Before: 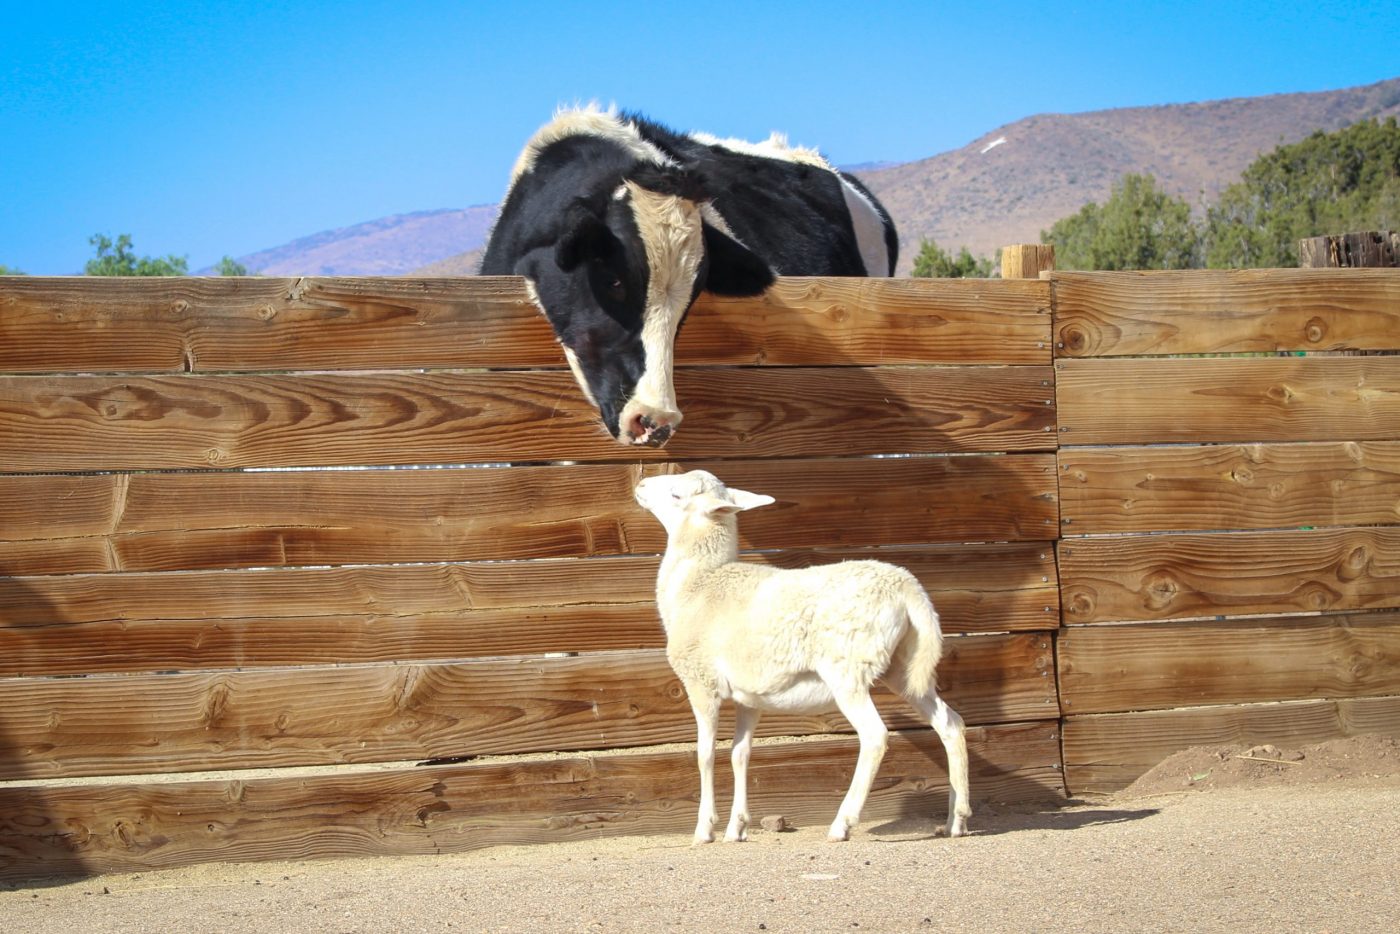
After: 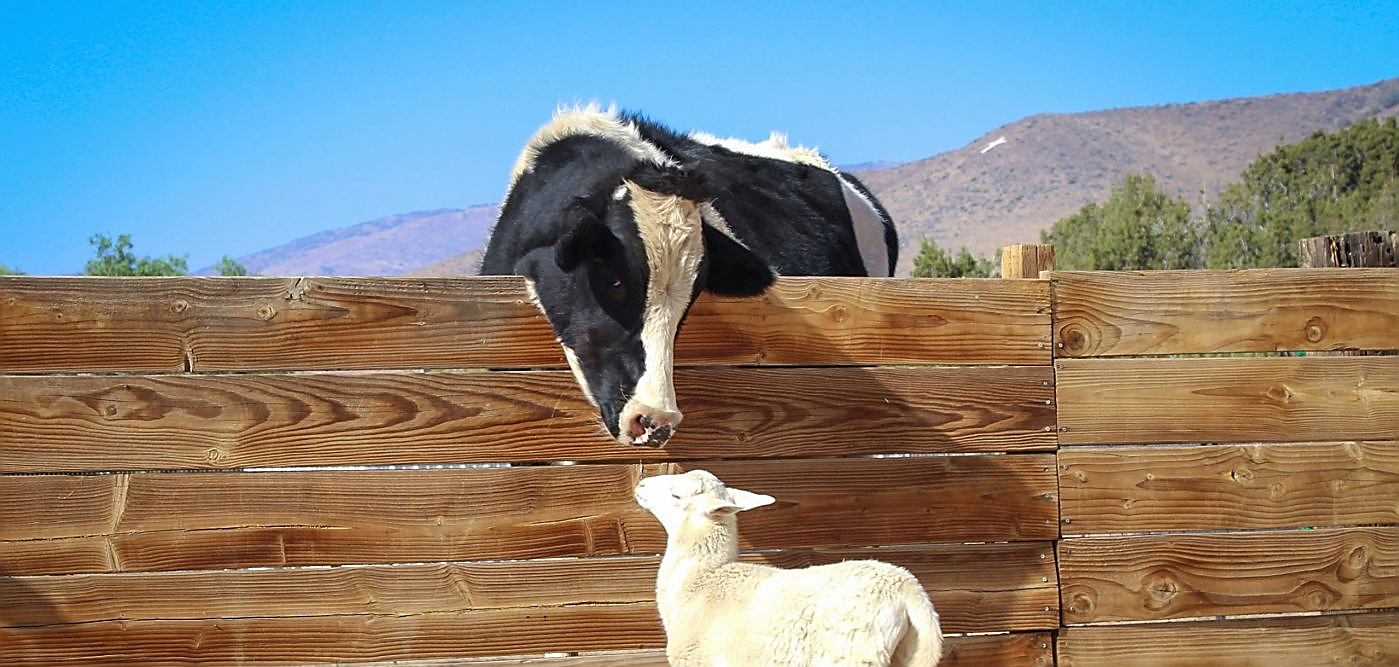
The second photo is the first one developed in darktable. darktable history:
sharpen: radius 1.4, amount 1.25, threshold 0.7
color balance: contrast -0.5%
crop: bottom 28.576%
